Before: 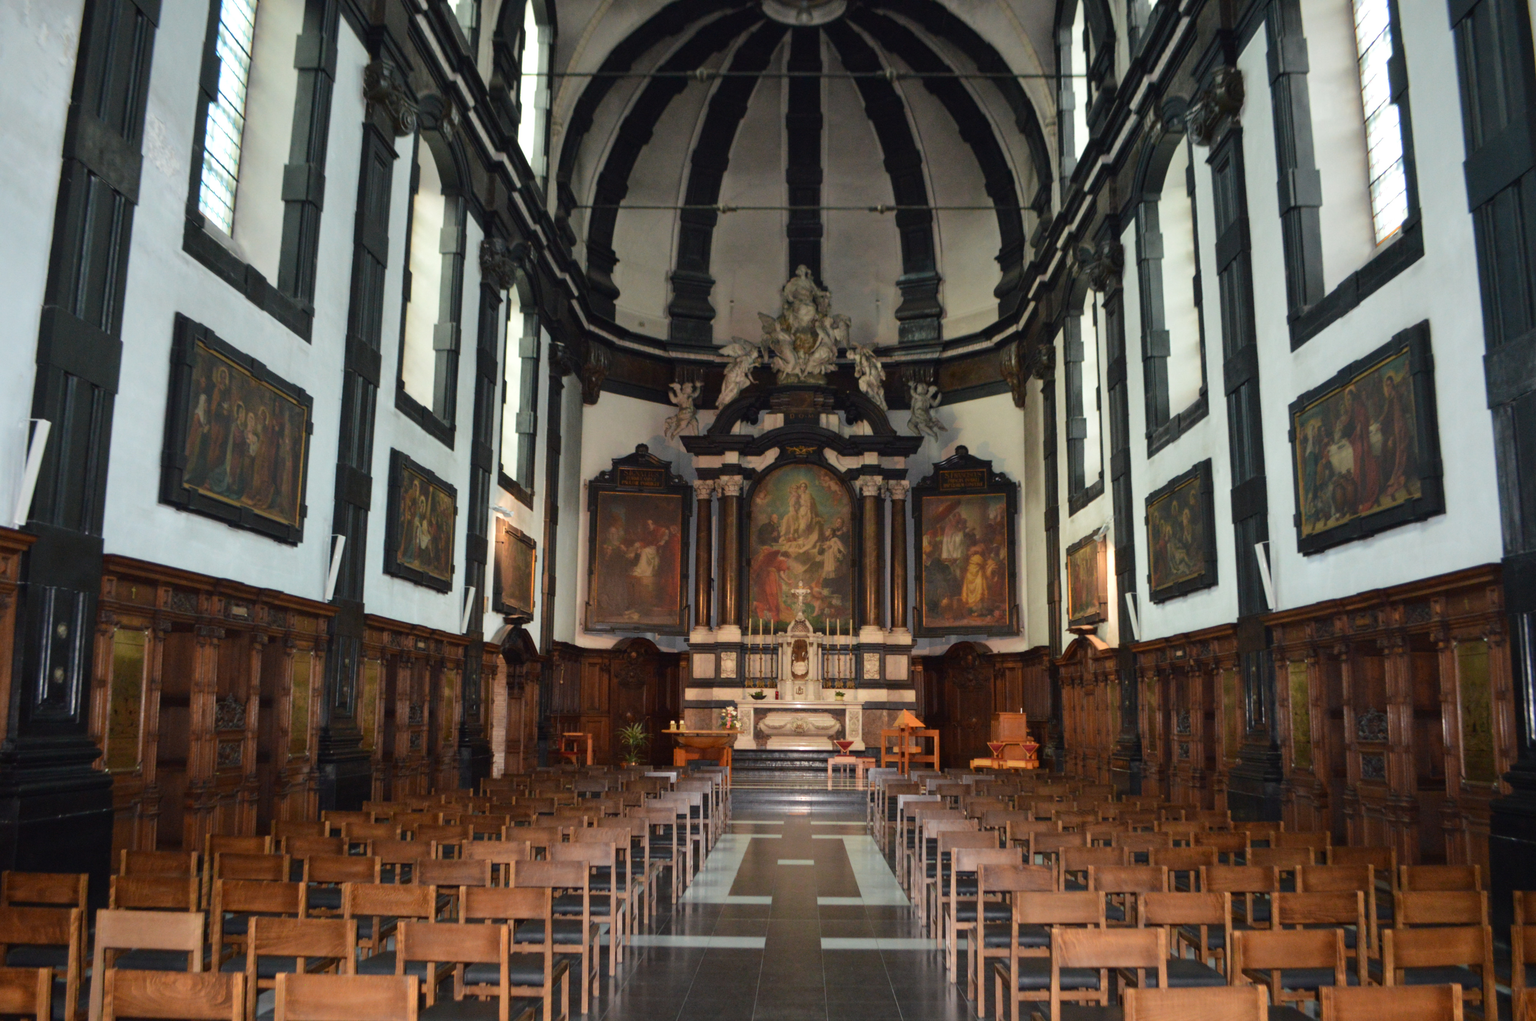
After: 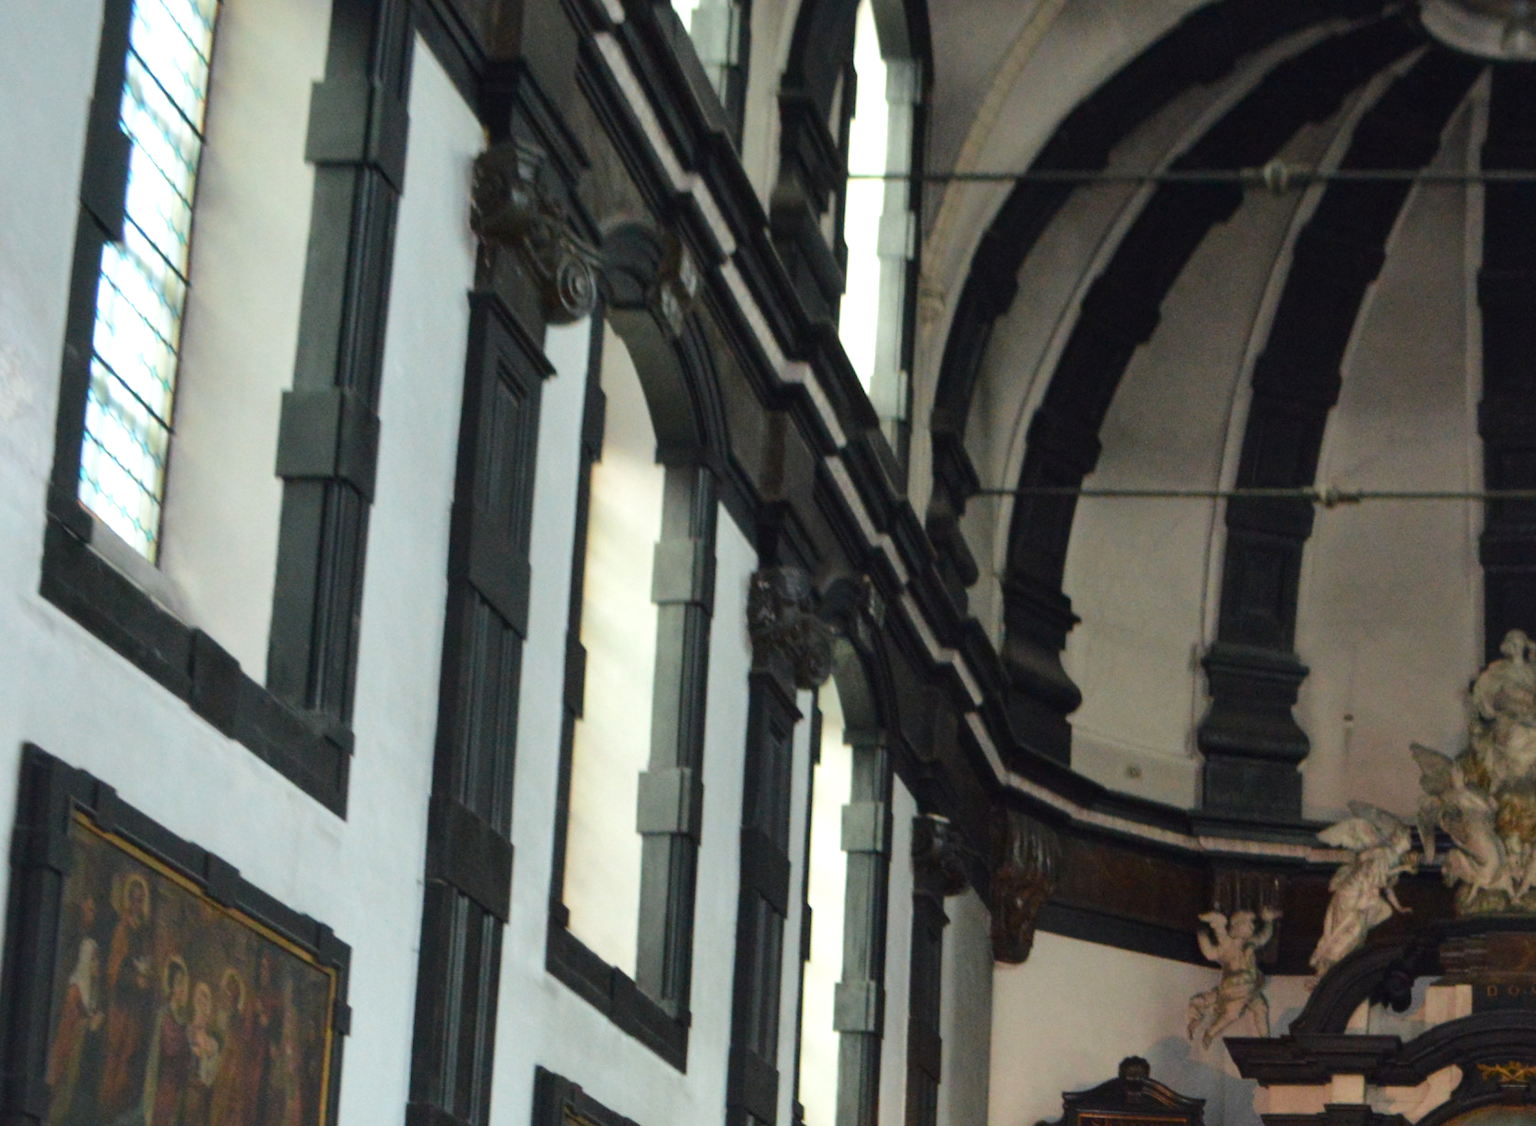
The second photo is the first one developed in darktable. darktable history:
tone equalizer: on, module defaults
exposure: exposure 0.127 EV, compensate highlight preservation false
crop and rotate: left 10.817%, top 0.062%, right 47.194%, bottom 53.626%
color zones: curves: ch1 [(0, 0.525) (0.143, 0.556) (0.286, 0.52) (0.429, 0.5) (0.571, 0.5) (0.714, 0.5) (0.857, 0.503) (1, 0.525)]
